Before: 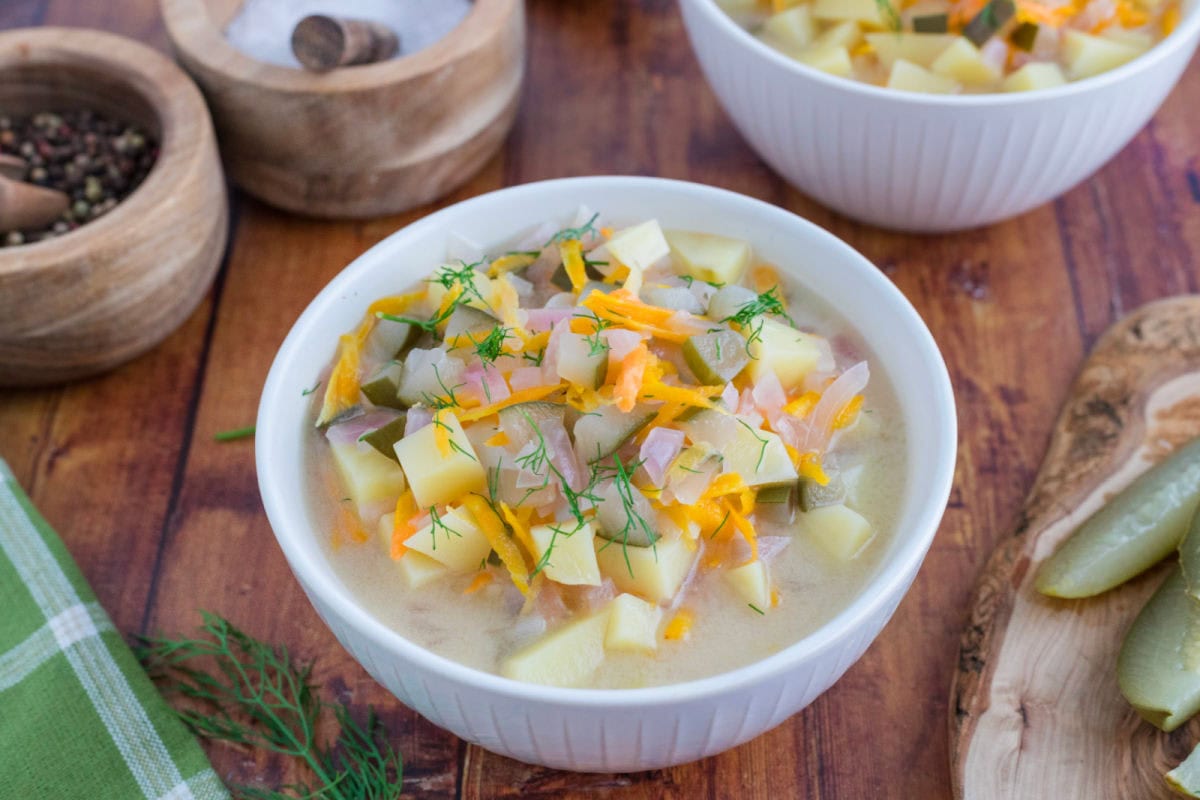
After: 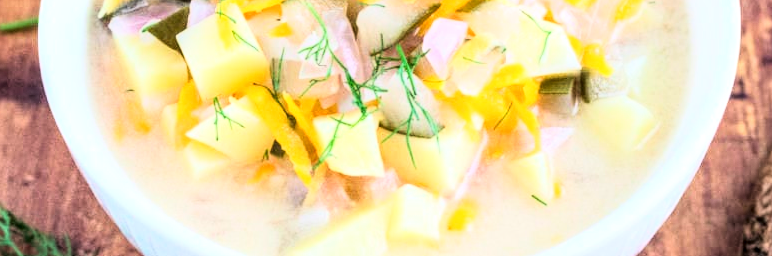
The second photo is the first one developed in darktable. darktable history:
rgb curve: curves: ch0 [(0, 0) (0.21, 0.15) (0.24, 0.21) (0.5, 0.75) (0.75, 0.96) (0.89, 0.99) (1, 1)]; ch1 [(0, 0.02) (0.21, 0.13) (0.25, 0.2) (0.5, 0.67) (0.75, 0.9) (0.89, 0.97) (1, 1)]; ch2 [(0, 0.02) (0.21, 0.13) (0.25, 0.2) (0.5, 0.67) (0.75, 0.9) (0.89, 0.97) (1, 1)], compensate middle gray true
local contrast: on, module defaults
crop: left 18.091%, top 51.13%, right 17.525%, bottom 16.85%
